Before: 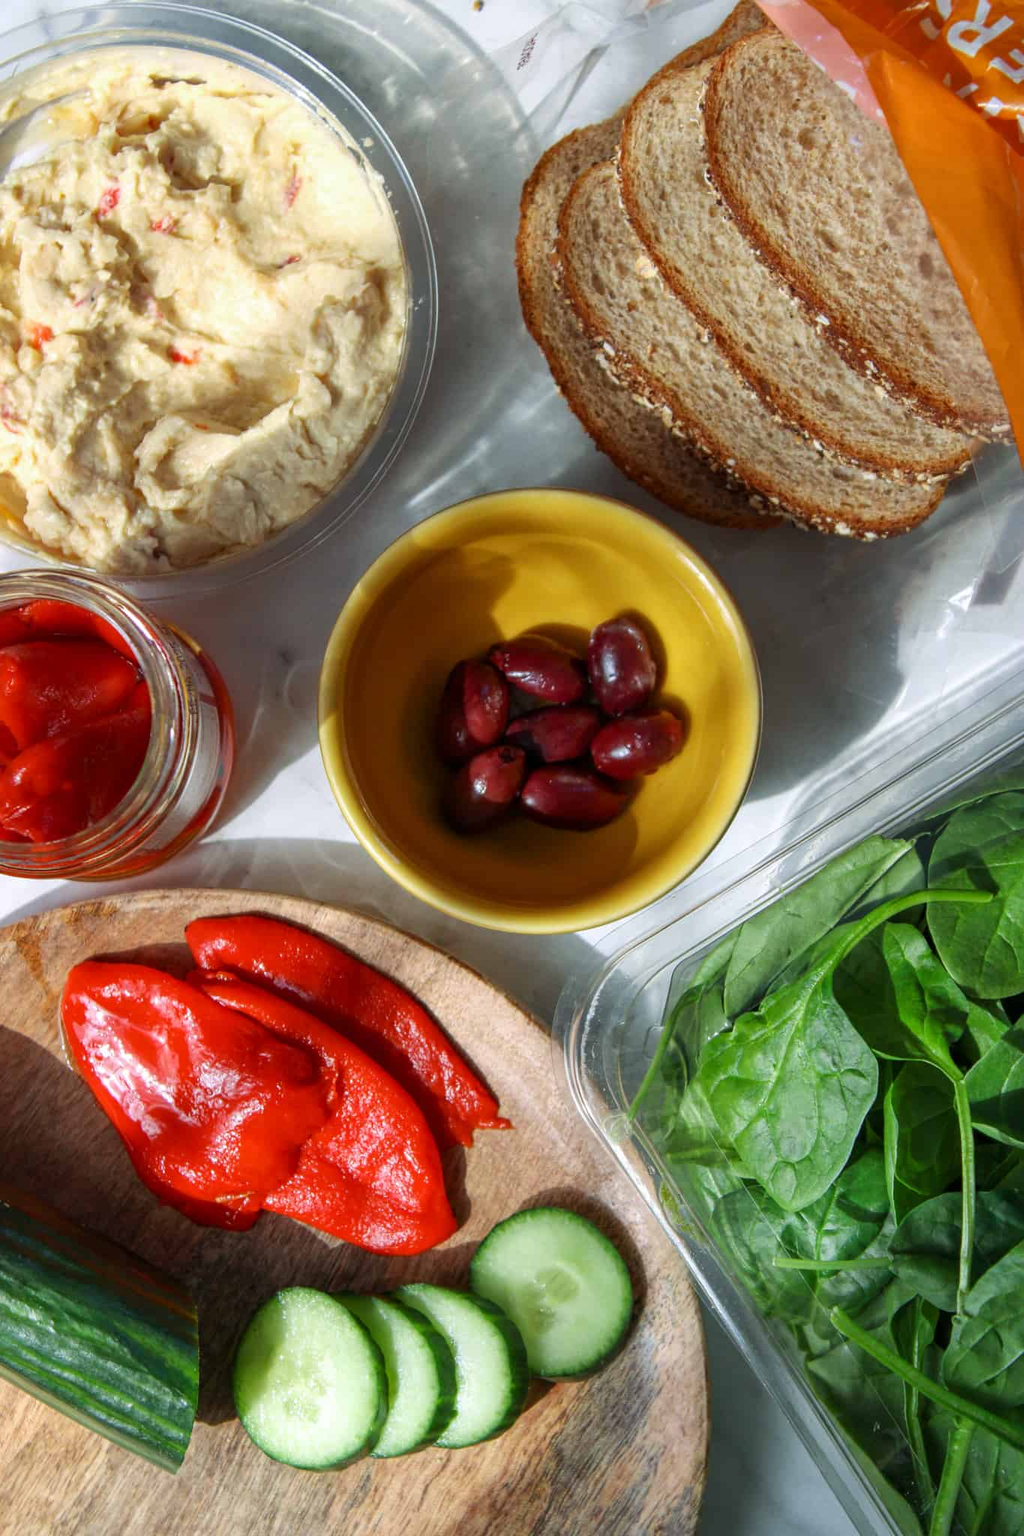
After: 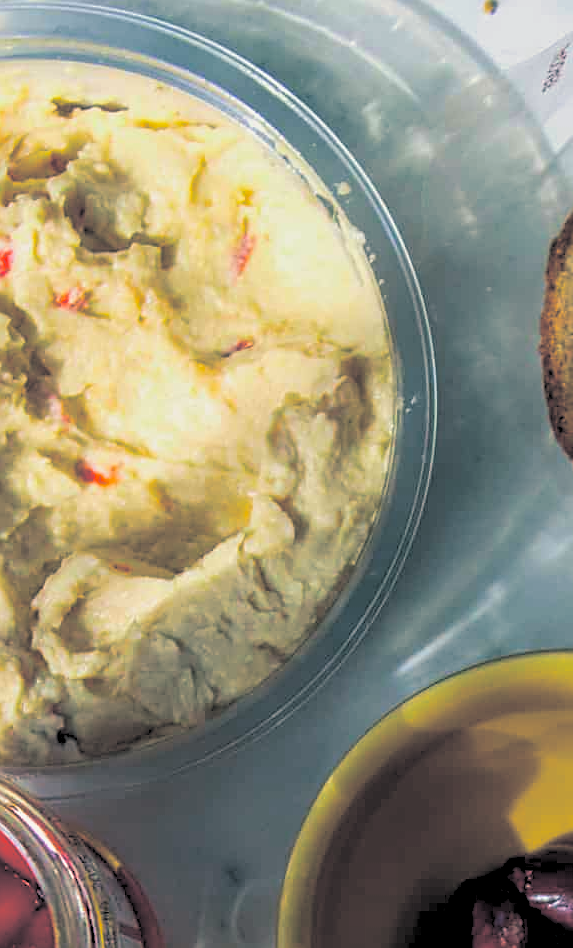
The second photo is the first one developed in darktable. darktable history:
sharpen: on, module defaults
crop and rotate: left 10.817%, top 0.062%, right 47.194%, bottom 53.626%
rgb levels: preserve colors sum RGB, levels [[0.038, 0.433, 0.934], [0, 0.5, 1], [0, 0.5, 1]]
color balance rgb: linear chroma grading › global chroma 10%, perceptual saturation grading › global saturation 30%, global vibrance 10%
split-toning: shadows › hue 205.2°, shadows › saturation 0.43, highlights › hue 54°, highlights › saturation 0.54
